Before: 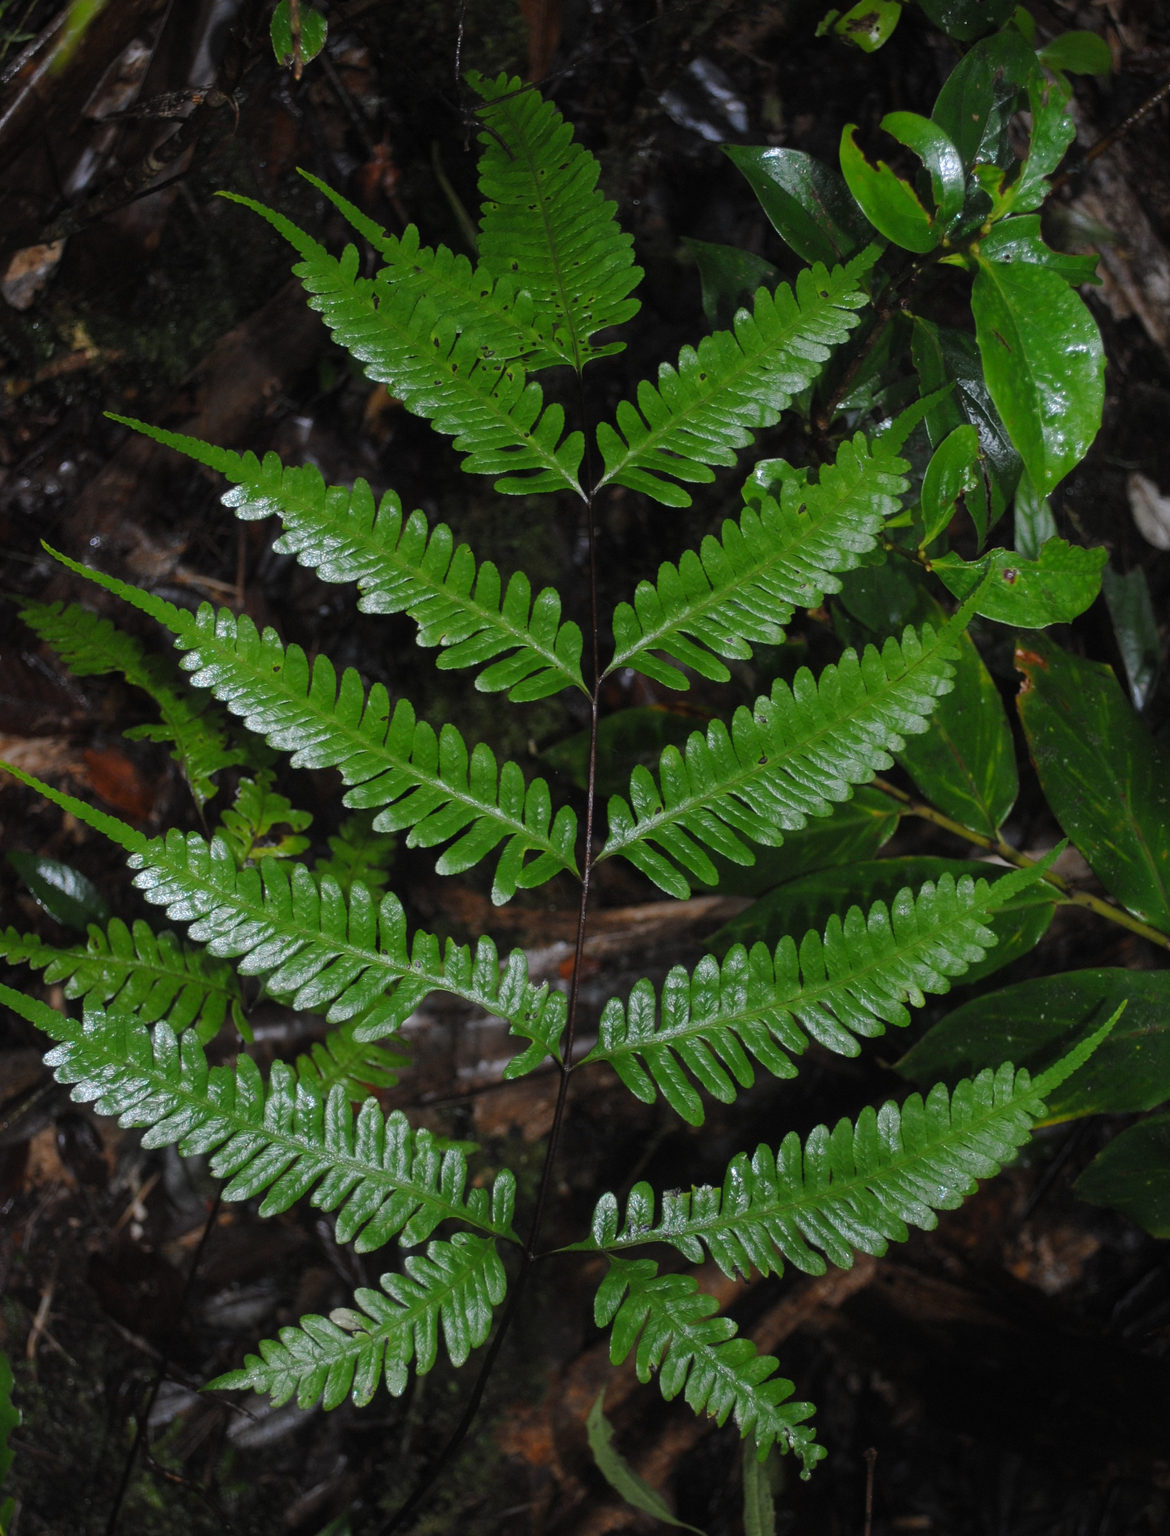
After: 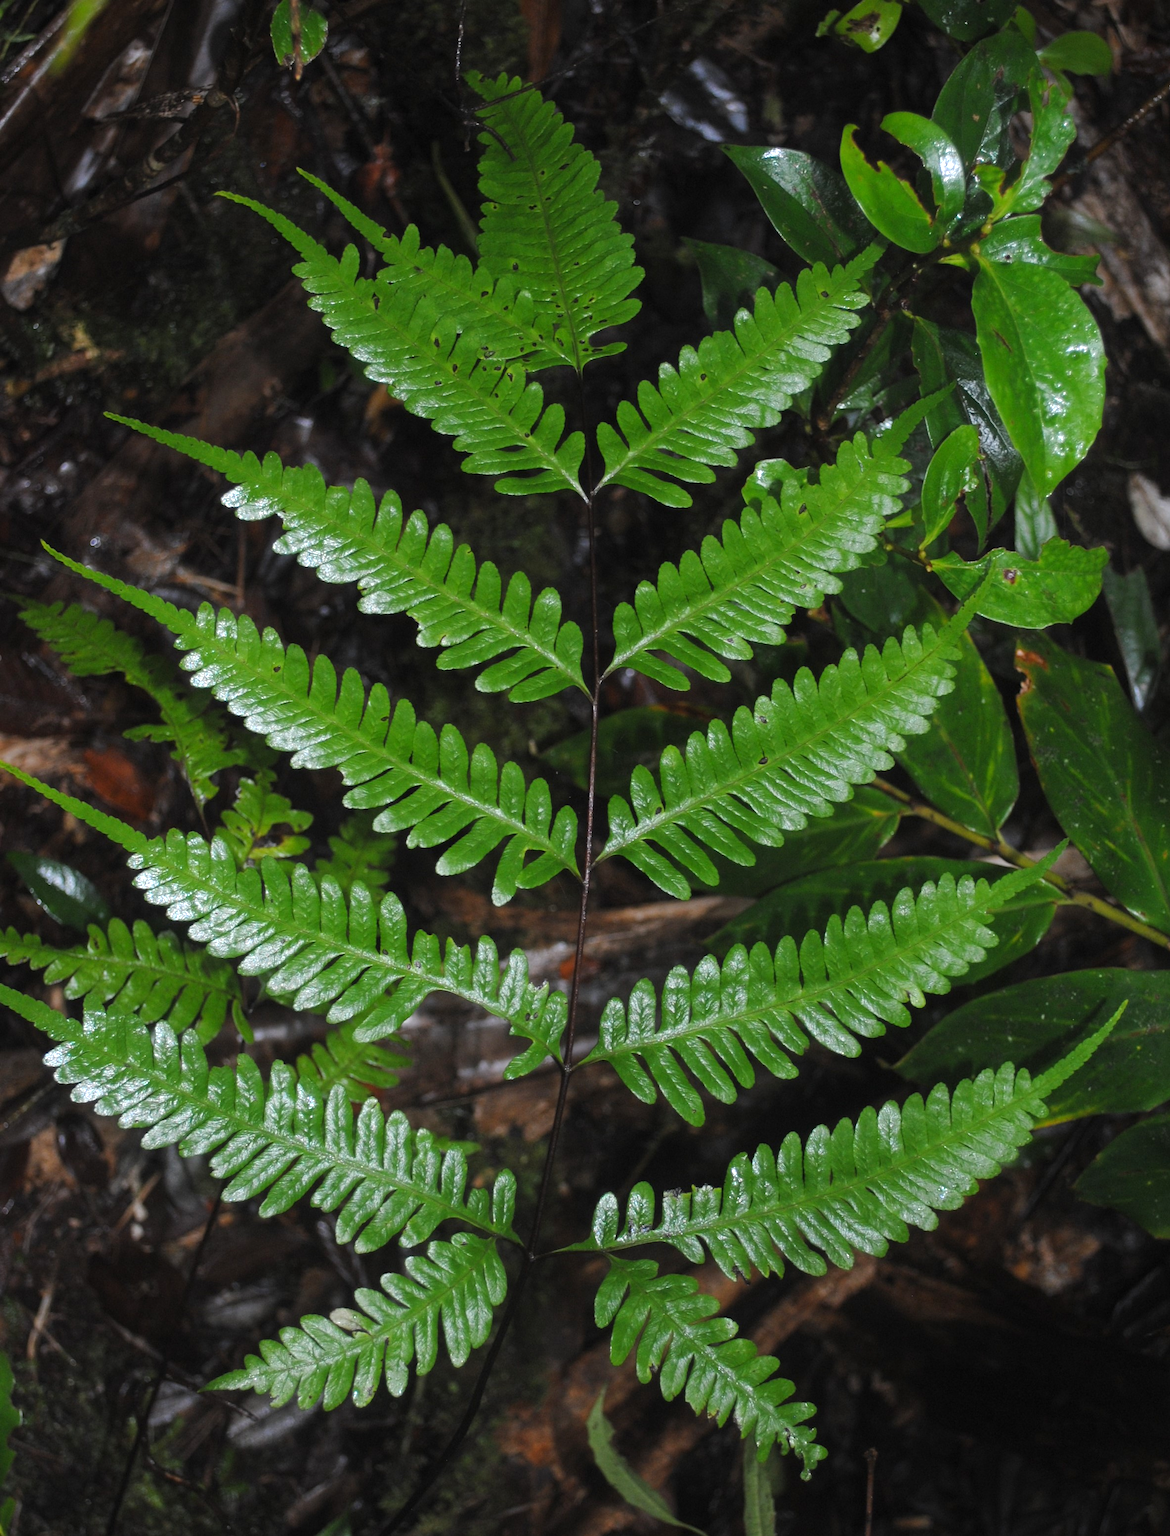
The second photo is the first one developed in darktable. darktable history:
white balance: emerald 1
exposure: black level correction 0, exposure 0.5 EV, compensate highlight preservation false
